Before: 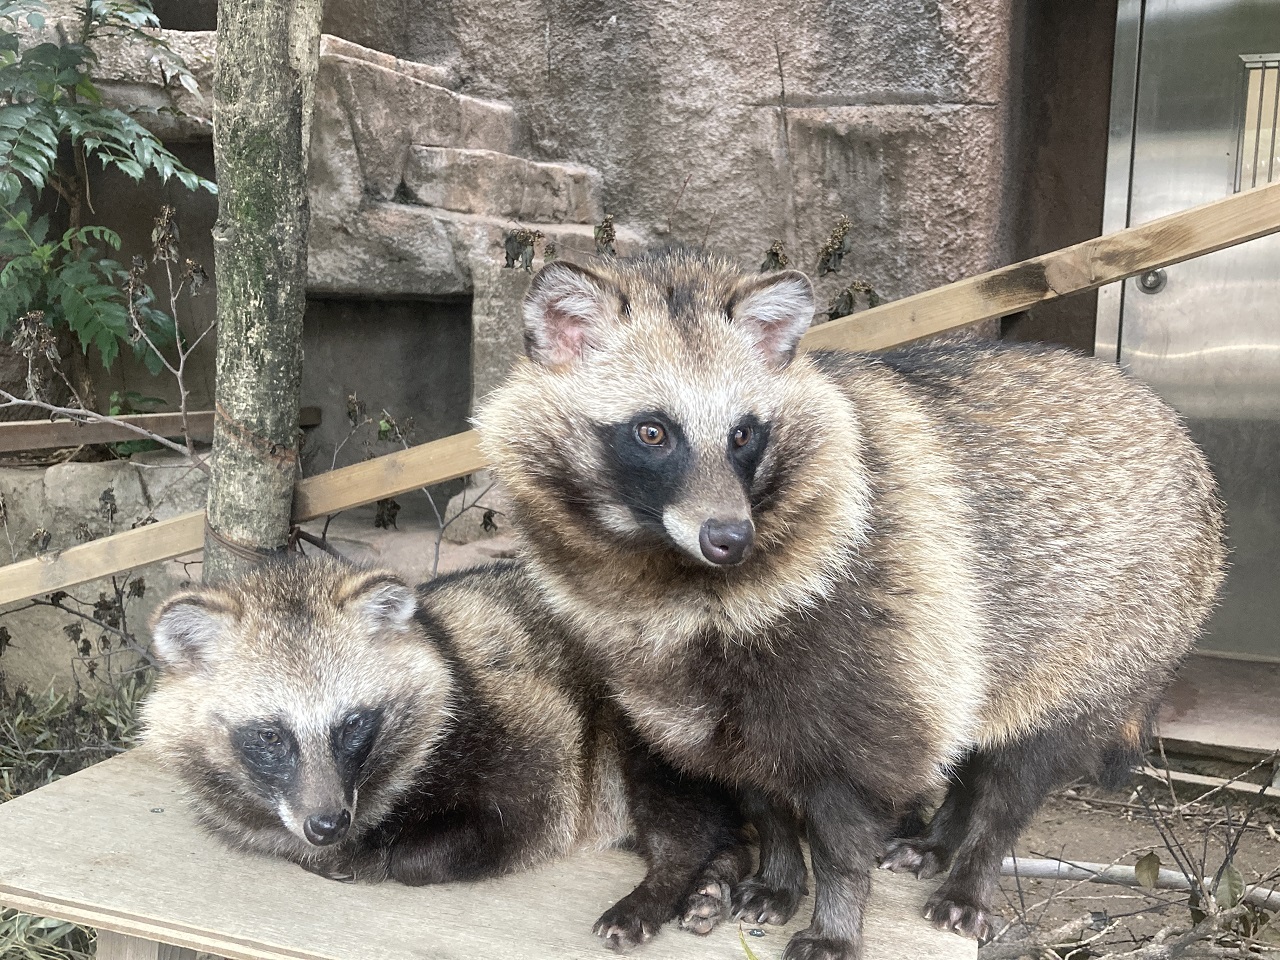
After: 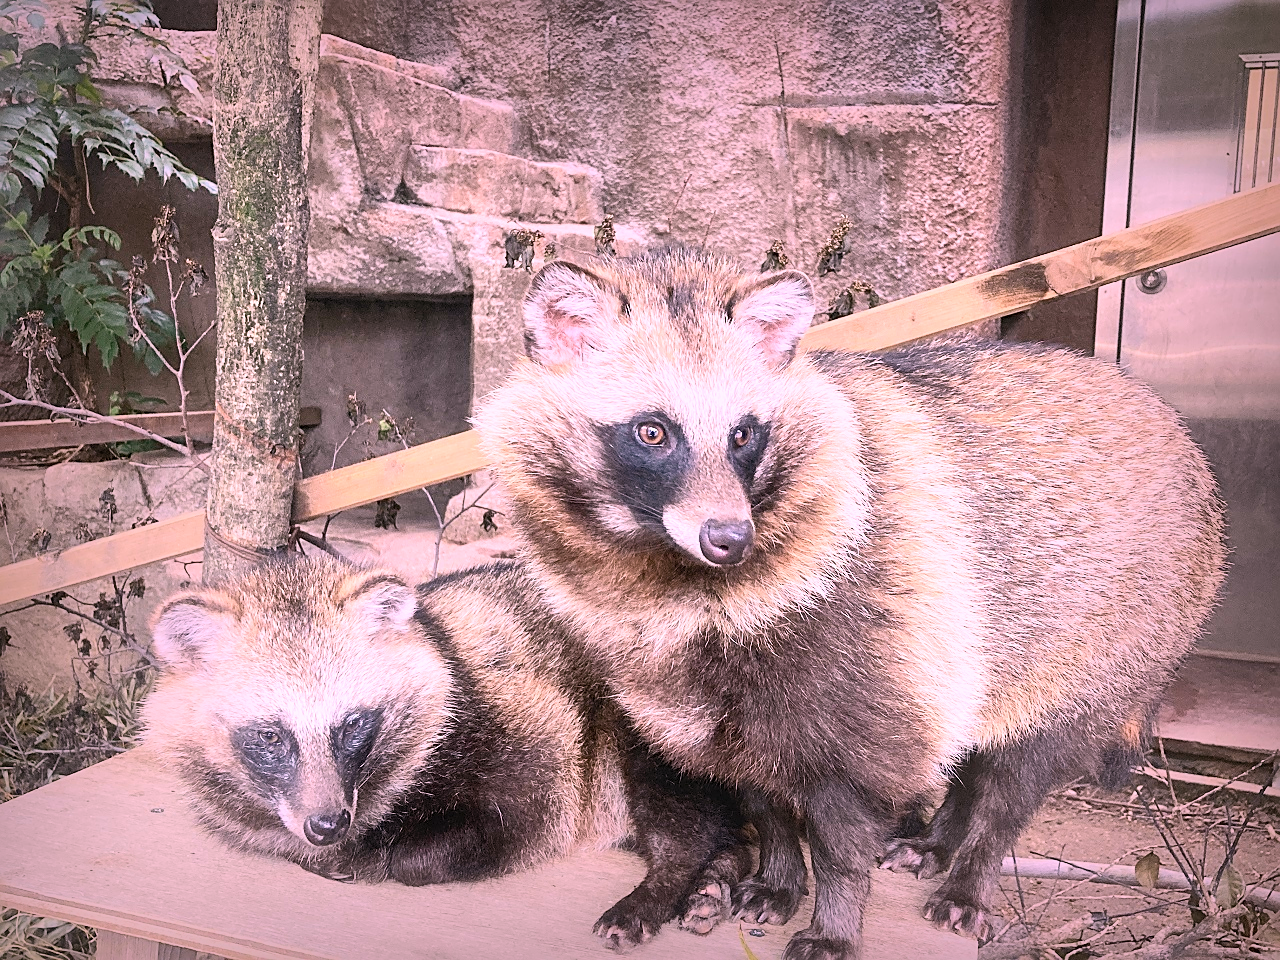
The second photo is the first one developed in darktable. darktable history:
sharpen: on, module defaults
contrast brightness saturation: contrast 0.24, brightness 0.26, saturation 0.39
vignetting: fall-off start 53.2%, brightness -0.594, saturation 0, automatic ratio true, width/height ratio 1.313, shape 0.22, unbound false
white balance: red 1.188, blue 1.11
